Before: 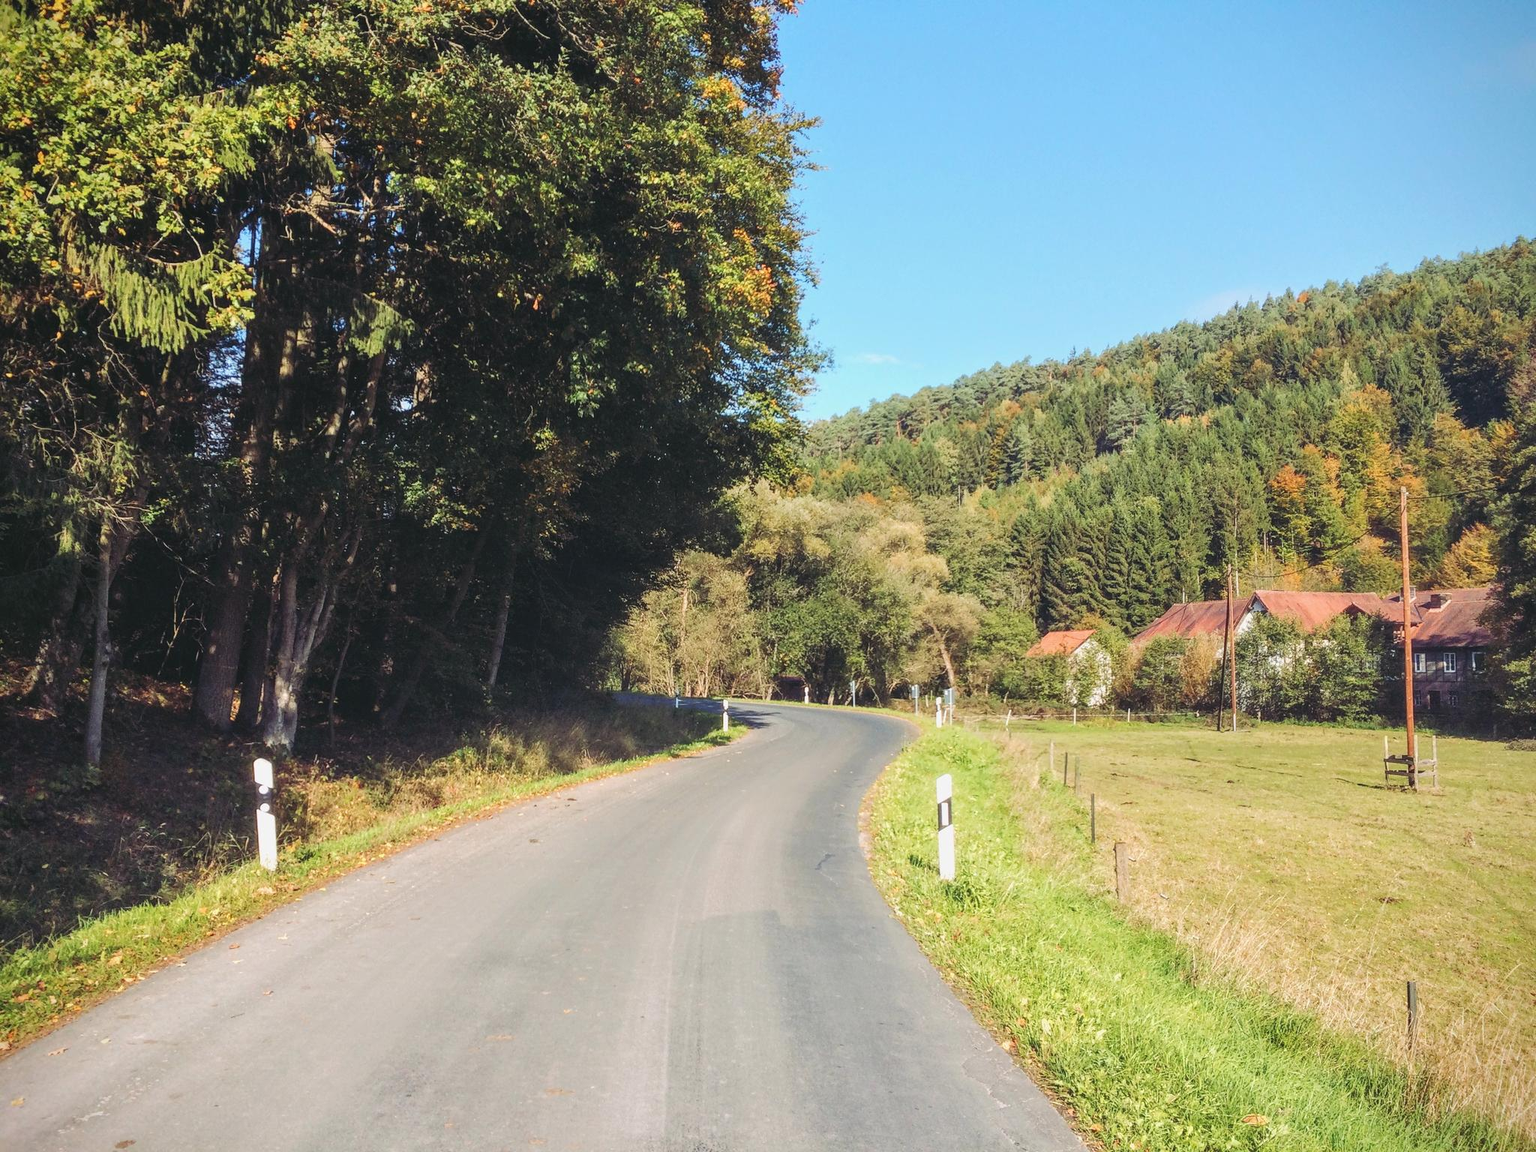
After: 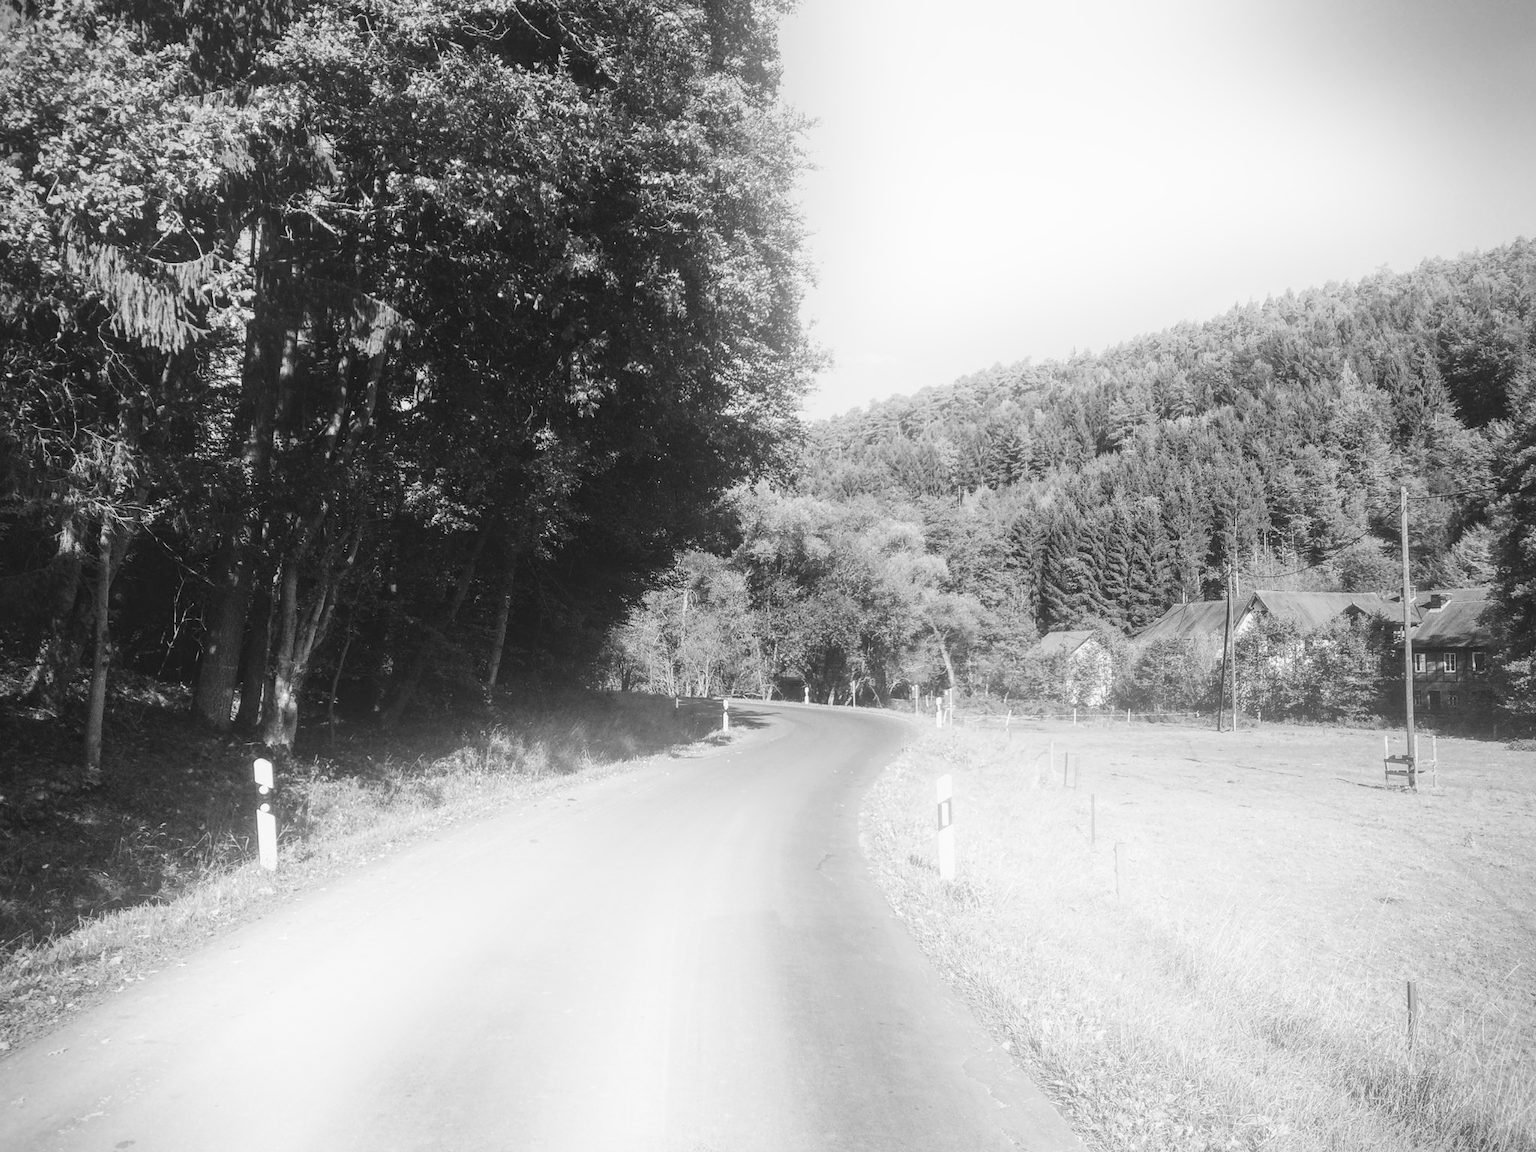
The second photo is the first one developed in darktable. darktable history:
bloom: on, module defaults
monochrome: on, module defaults
